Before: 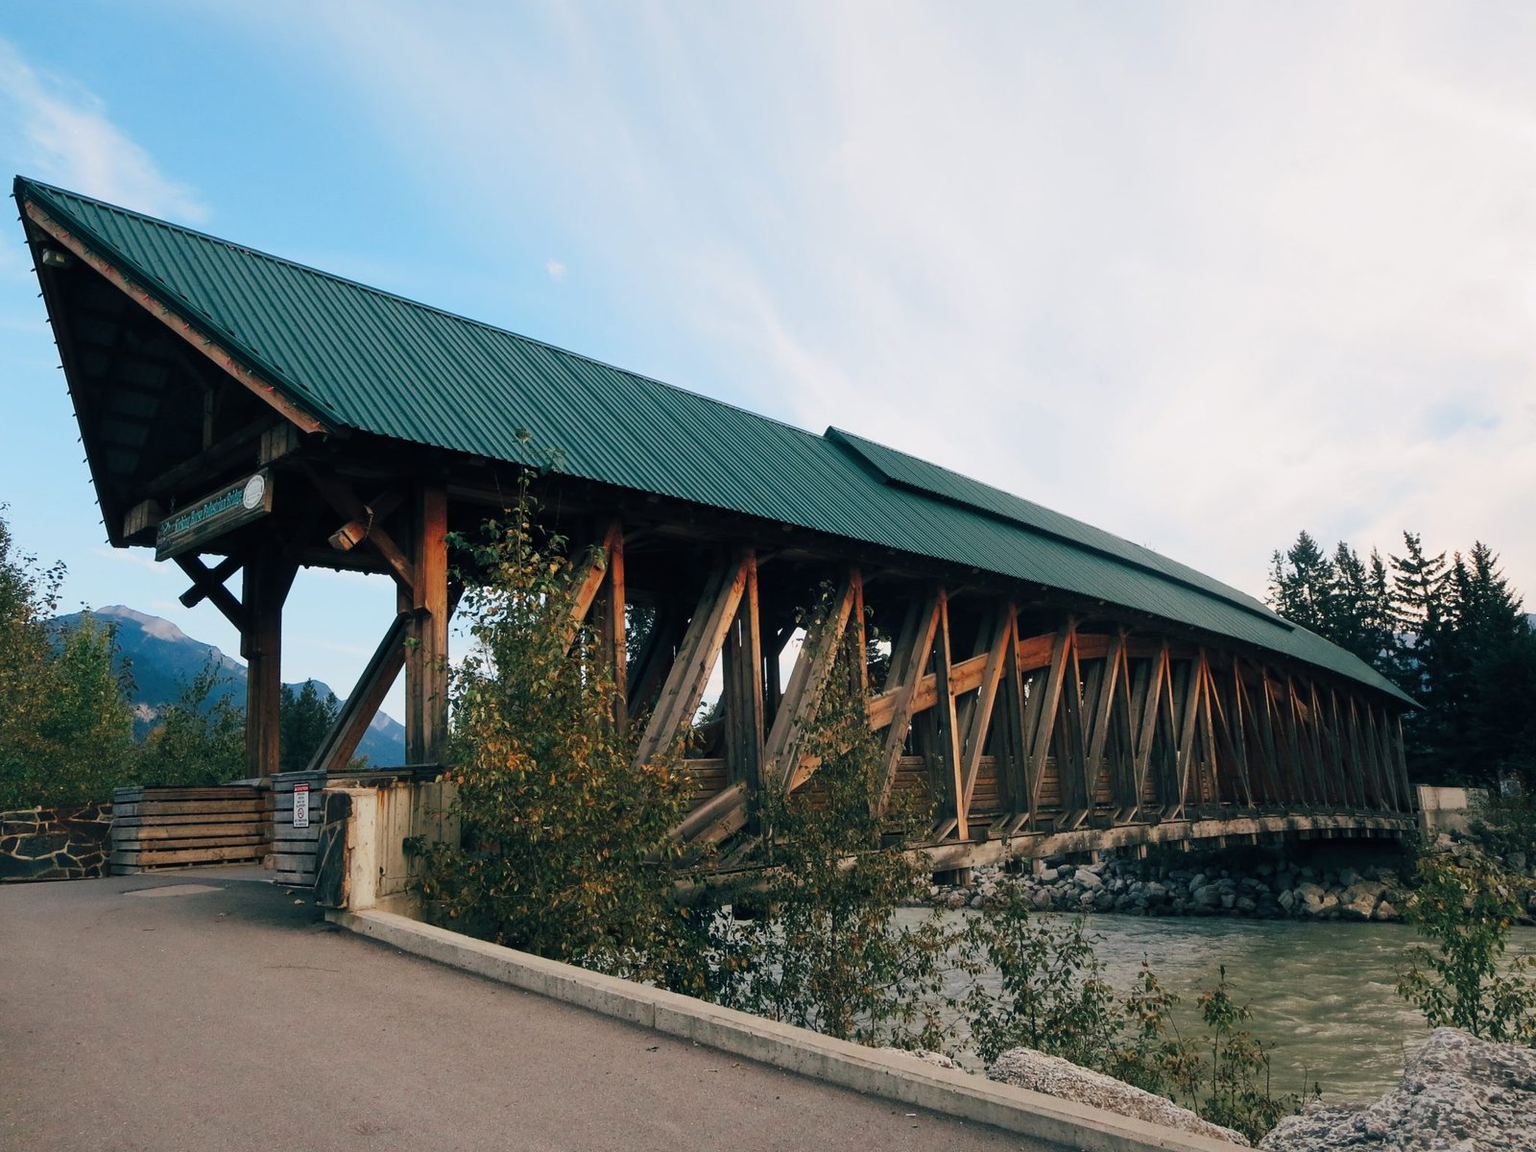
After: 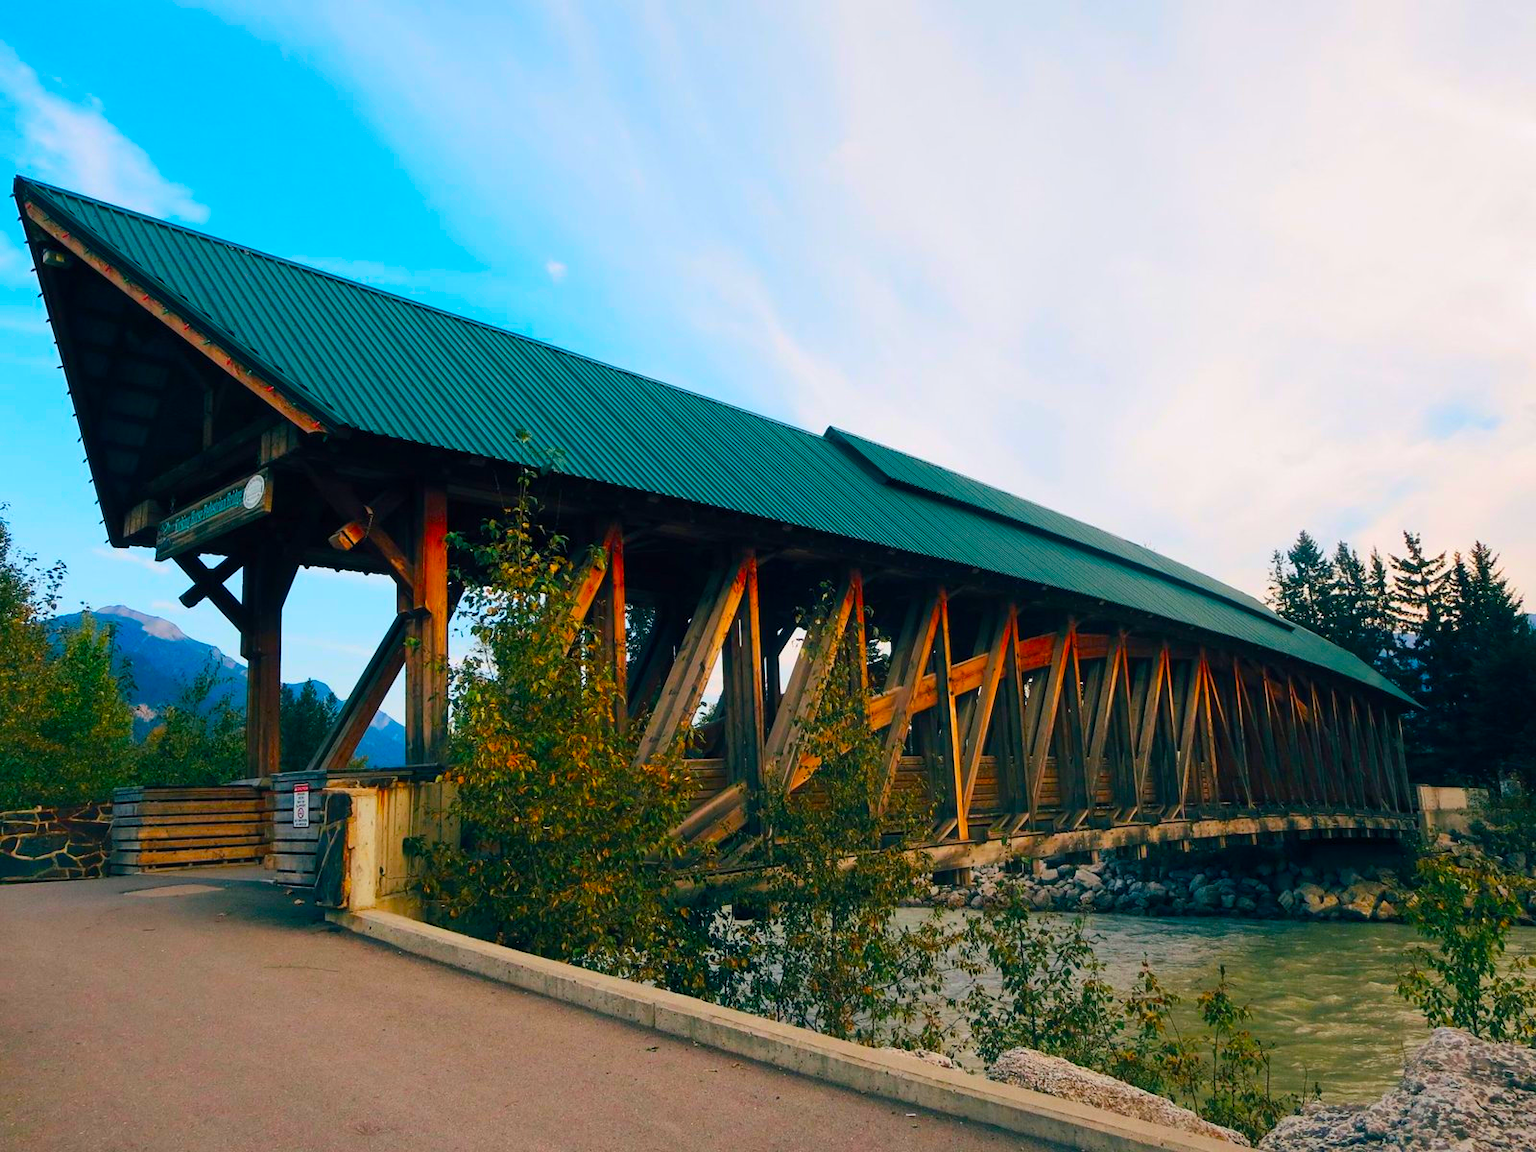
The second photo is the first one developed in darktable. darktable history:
color correction: highlights b* -0.06, saturation 1.37
color balance rgb: linear chroma grading › global chroma 15.06%, perceptual saturation grading › global saturation 38.81%, global vibrance 14.525%
